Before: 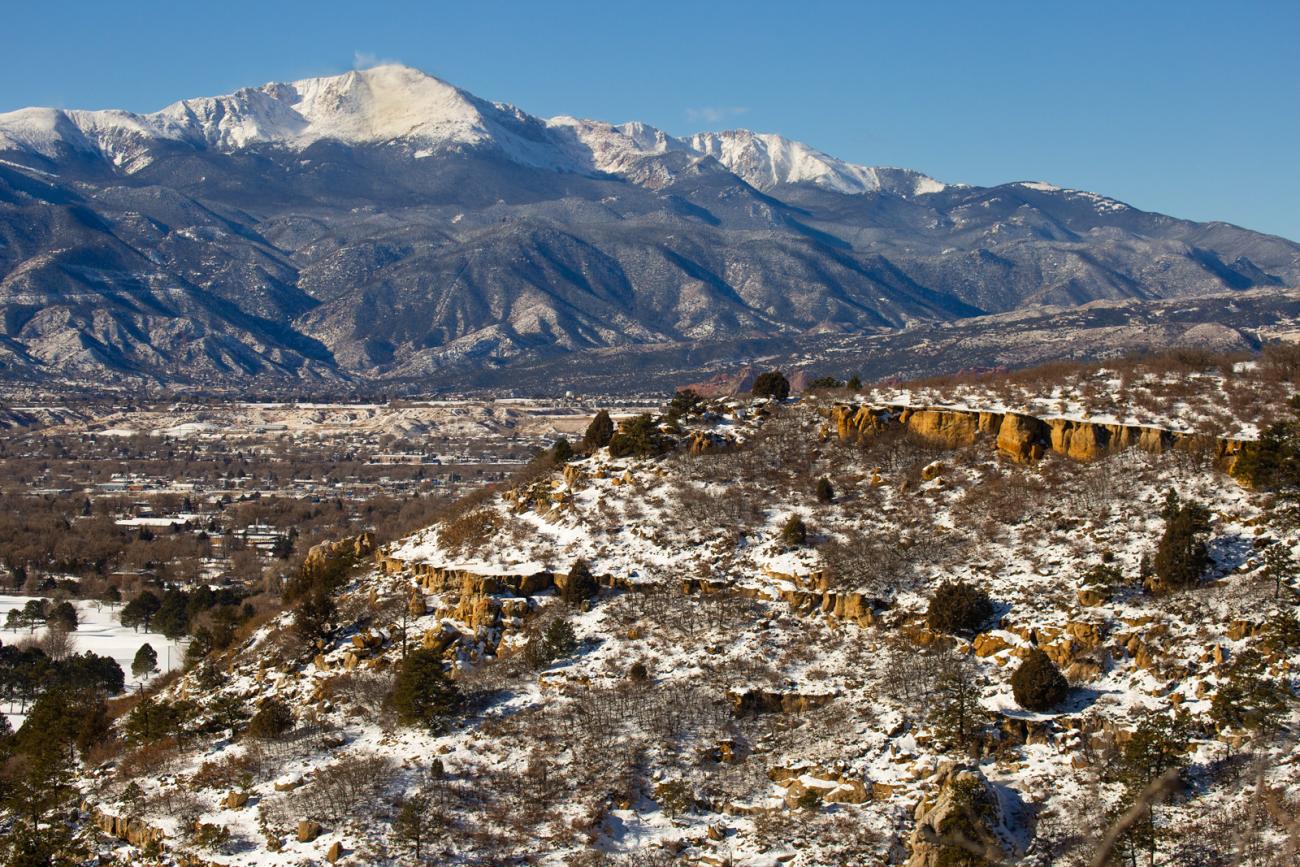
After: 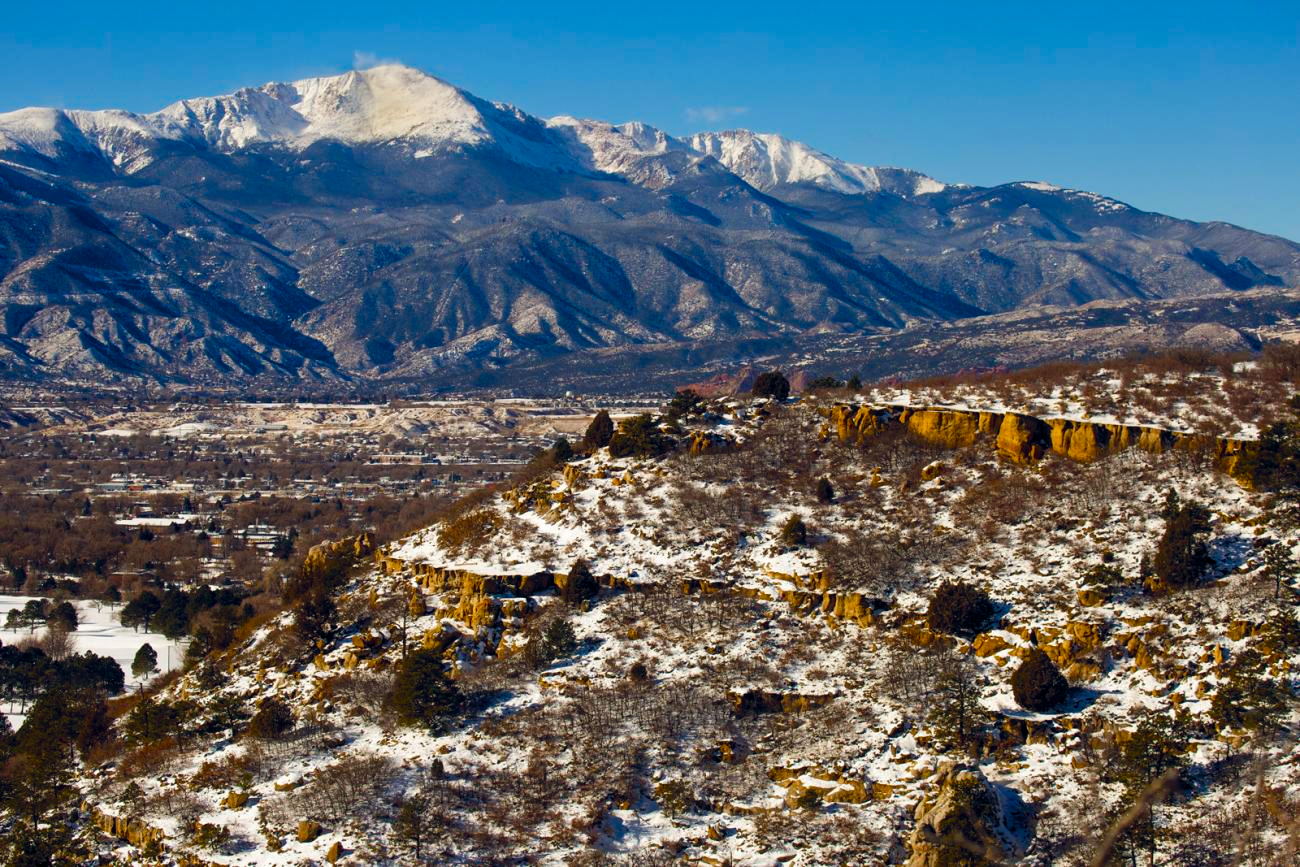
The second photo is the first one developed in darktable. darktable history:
color balance rgb: shadows lift › luminance -9.17%, power › luminance -9.222%, global offset › chroma 0.122%, global offset › hue 253.79°, linear chroma grading › shadows -9.283%, linear chroma grading › global chroma 19.599%, perceptual saturation grading › global saturation 0.533%, perceptual saturation grading › mid-tones 6.24%, perceptual saturation grading › shadows 71.829%
